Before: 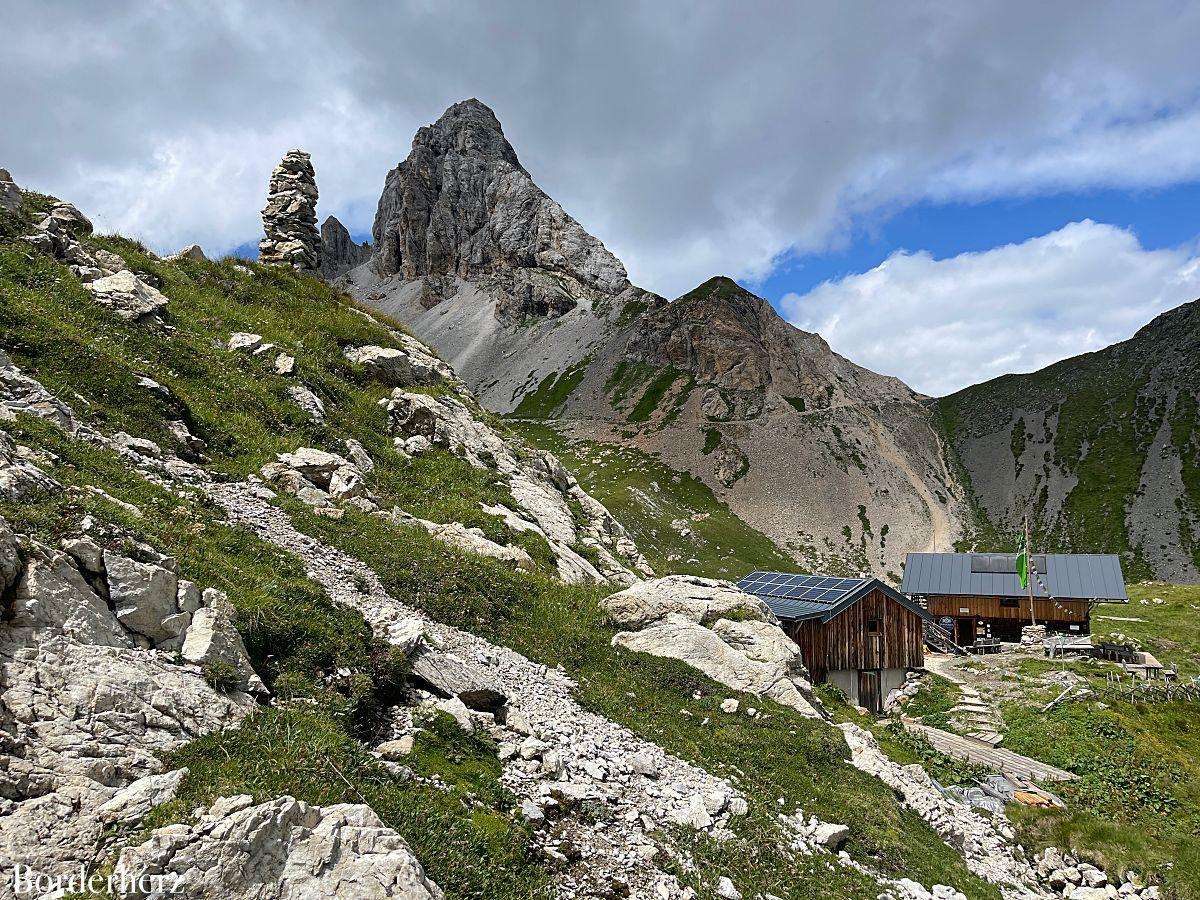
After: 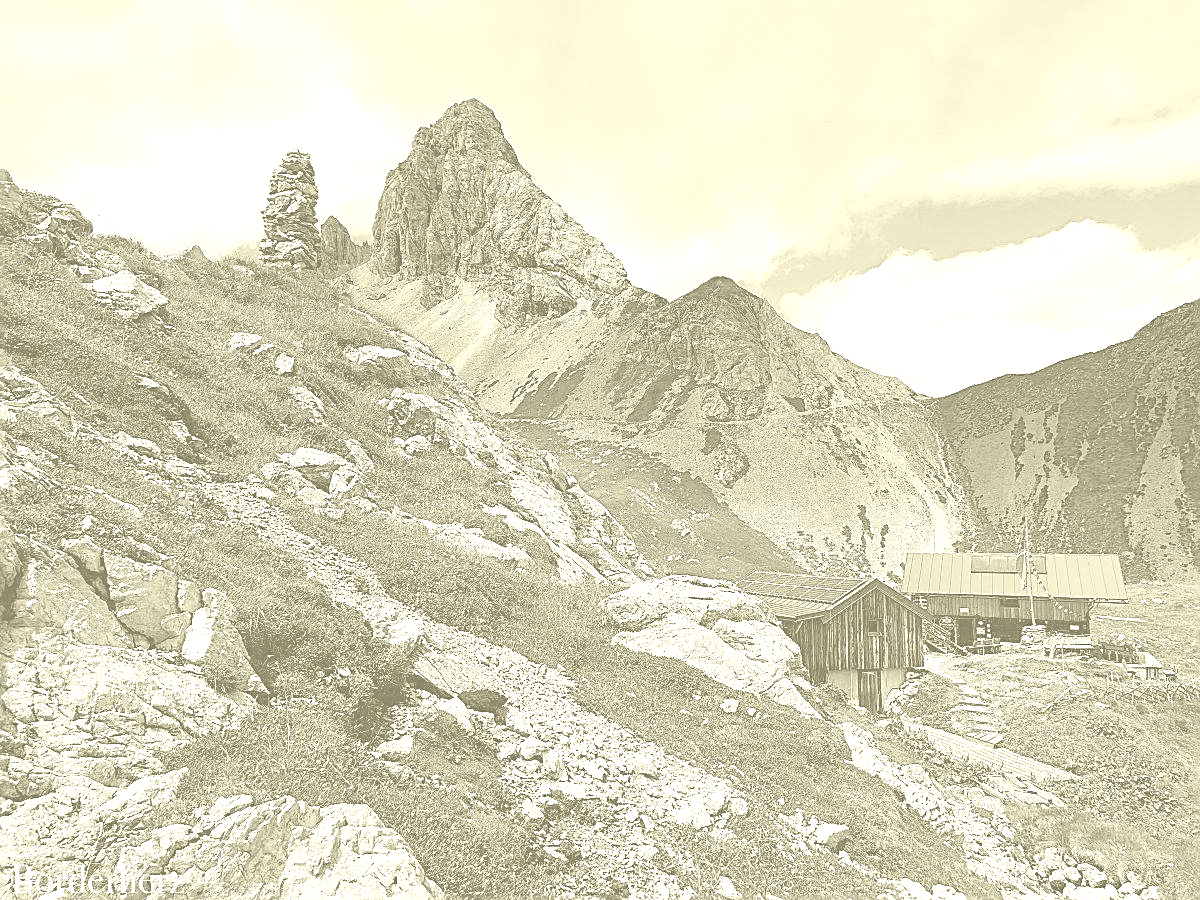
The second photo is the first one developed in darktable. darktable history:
colorize: hue 43.2°, saturation 40%, version 1
exposure: black level correction 0, exposure 1 EV, compensate exposure bias true, compensate highlight preservation false
sharpen: on, module defaults
grain: coarseness 0.09 ISO
tone equalizer: on, module defaults
